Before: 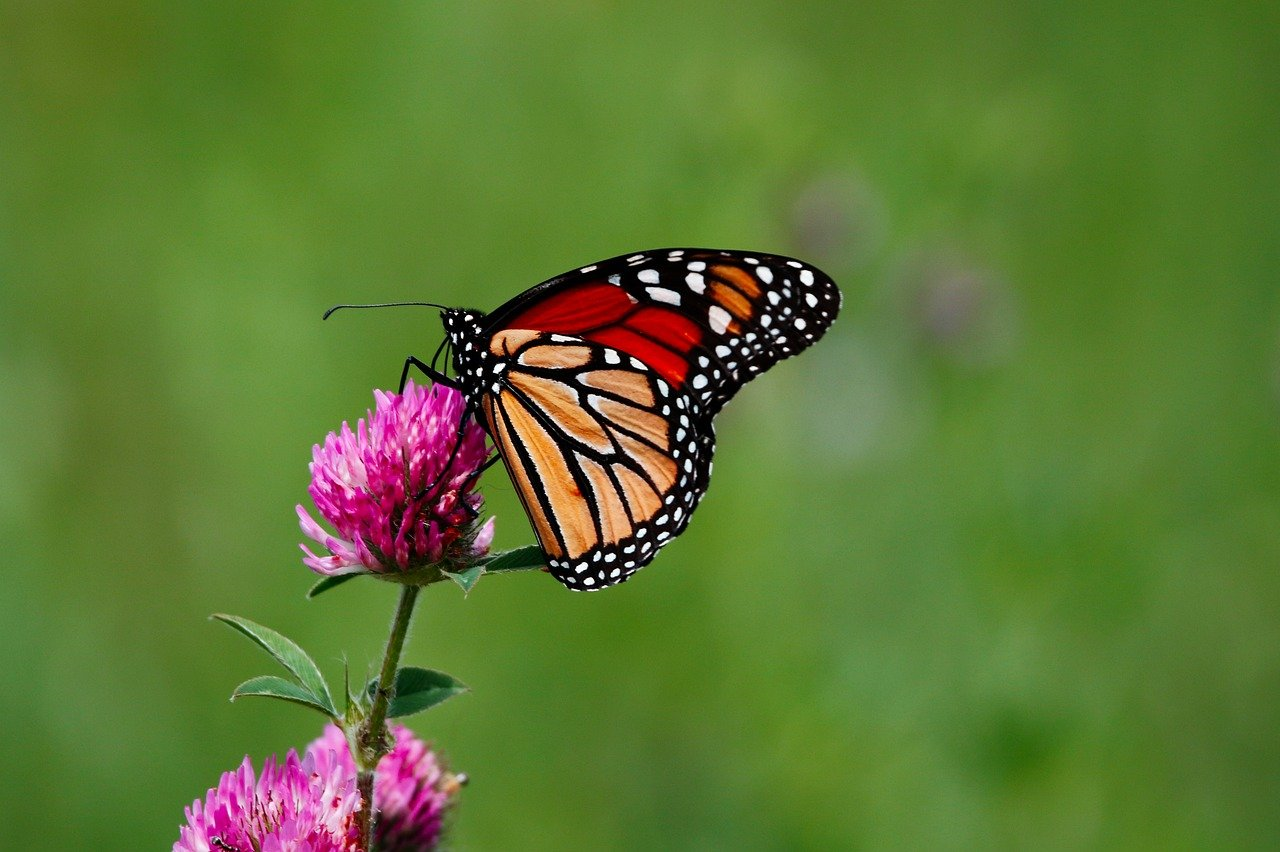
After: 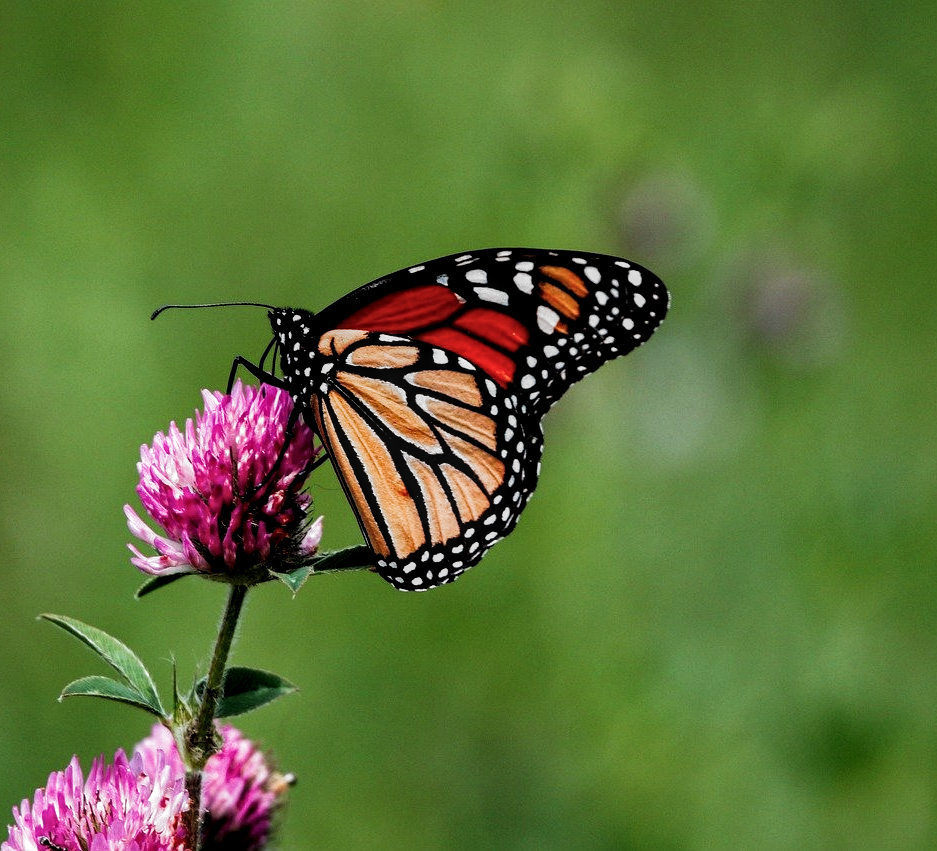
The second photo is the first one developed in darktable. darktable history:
filmic rgb: black relative exposure -8.2 EV, white relative exposure 2.2 EV, threshold 3 EV, hardness 7.11, latitude 75%, contrast 1.325, highlights saturation mix -2%, shadows ↔ highlights balance 30%, preserve chrominance RGB euclidean norm, color science v5 (2021), contrast in shadows safe, contrast in highlights safe, enable highlight reconstruction true
local contrast: on, module defaults
crop: left 13.443%, right 13.31%
